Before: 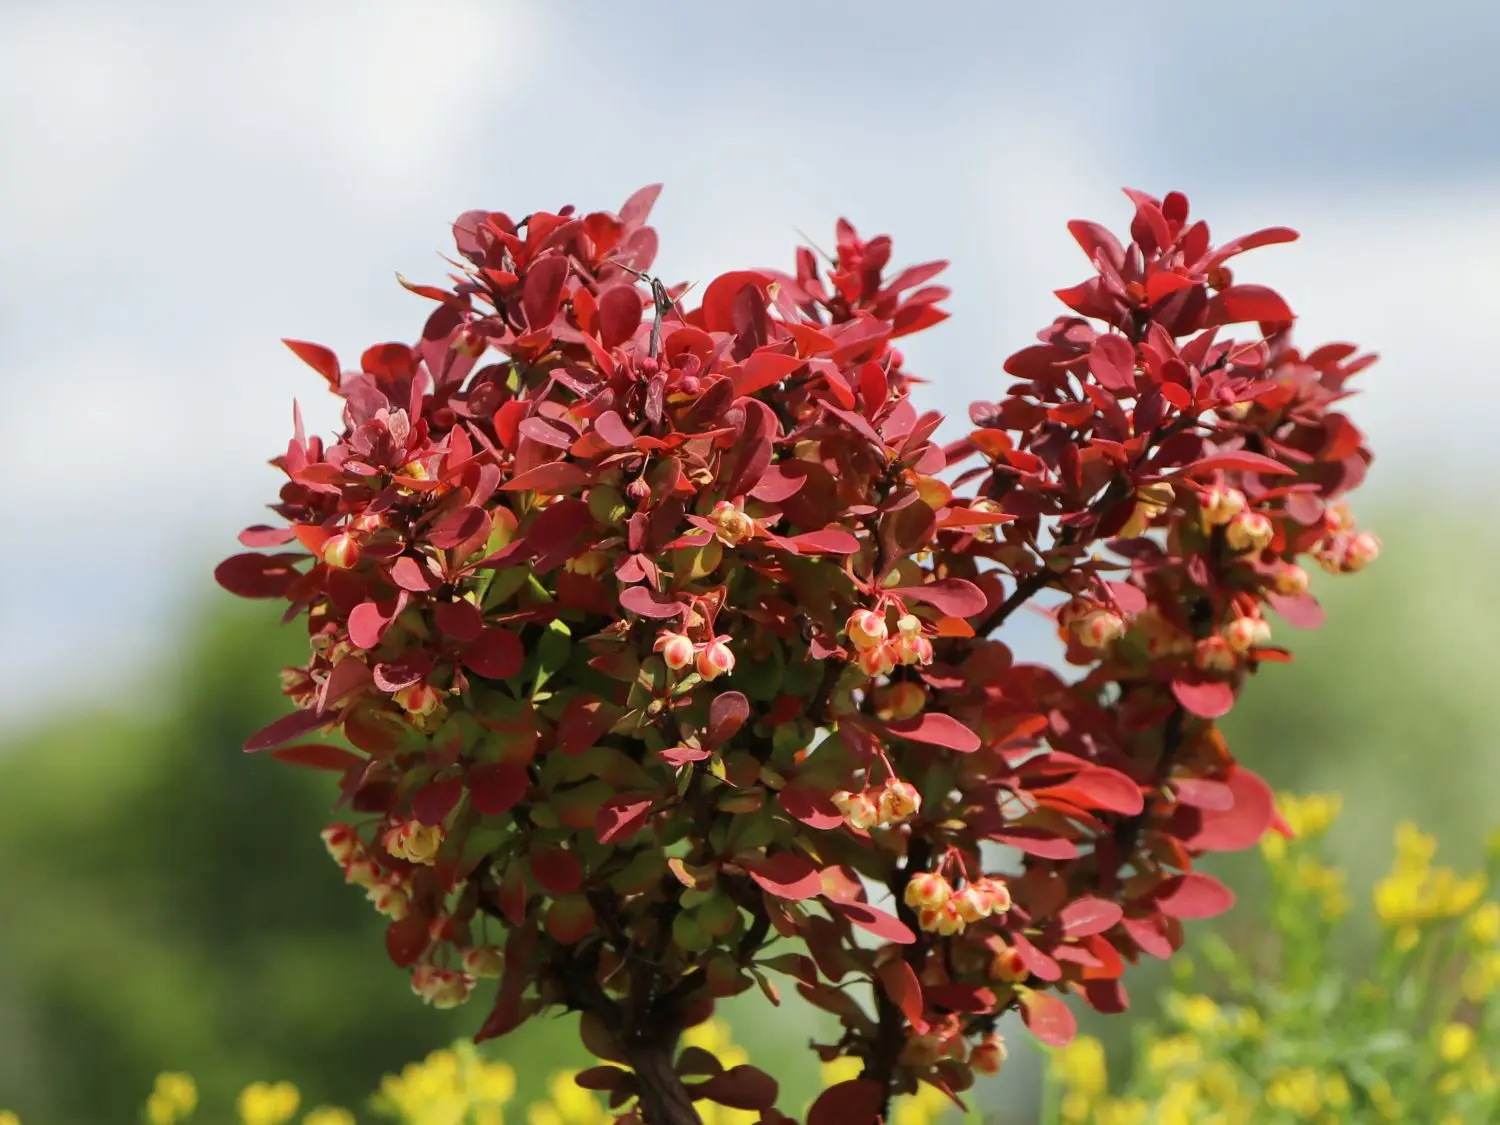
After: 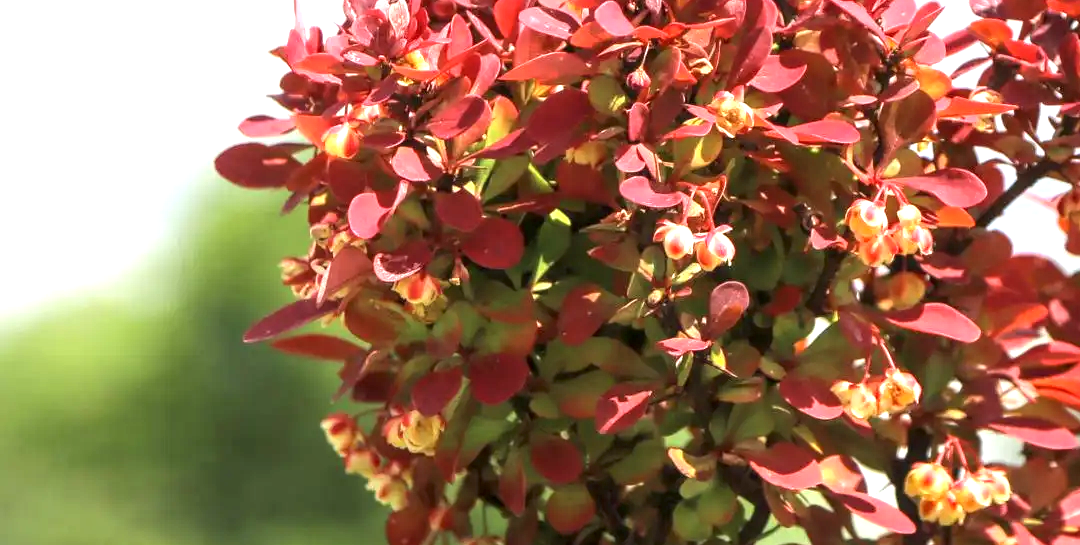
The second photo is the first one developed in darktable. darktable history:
exposure: exposure 1.2 EV, compensate highlight preservation false
local contrast: on, module defaults
crop: top 36.498%, right 27.964%, bottom 14.995%
